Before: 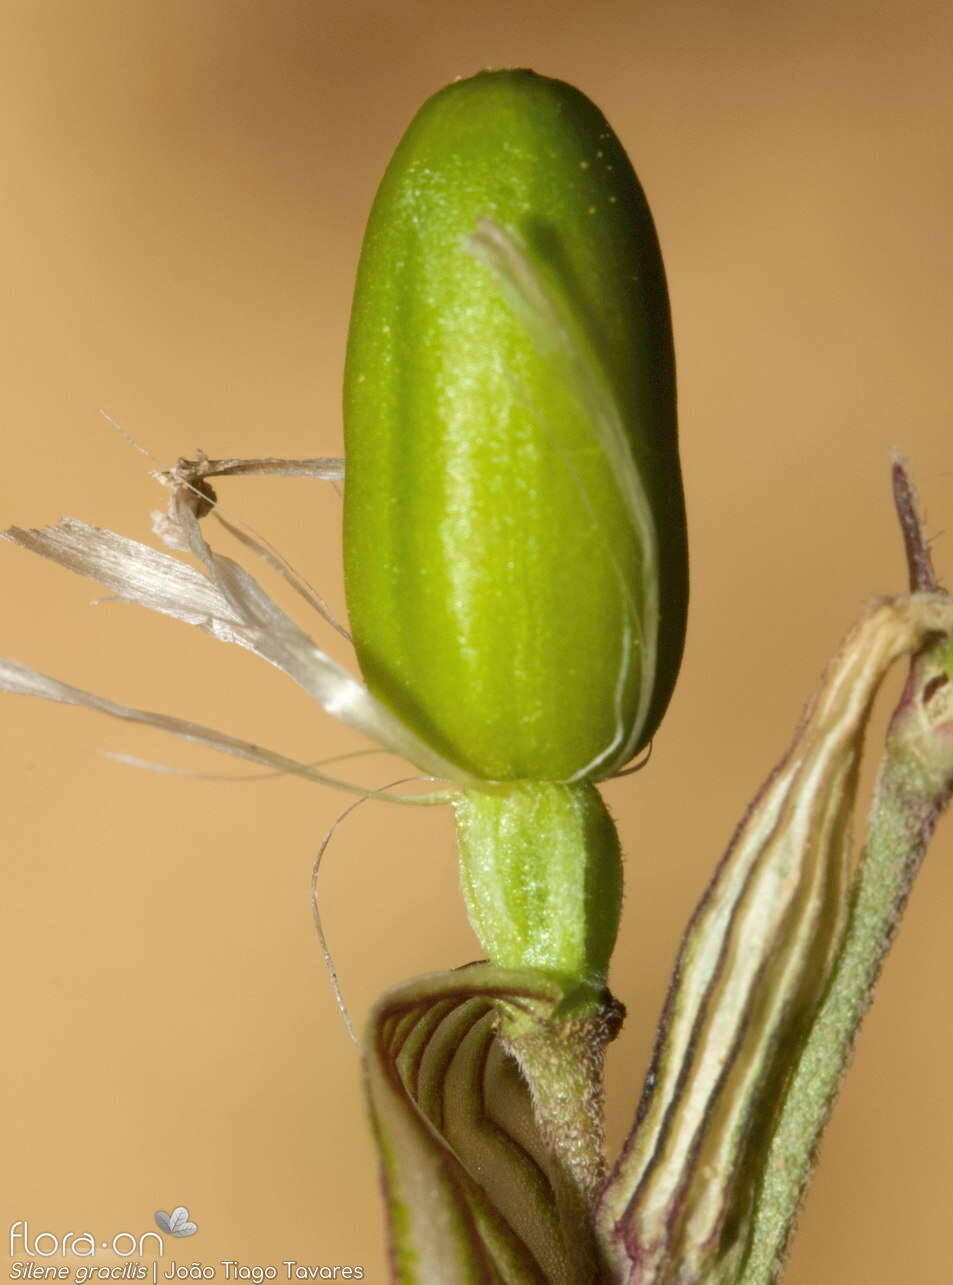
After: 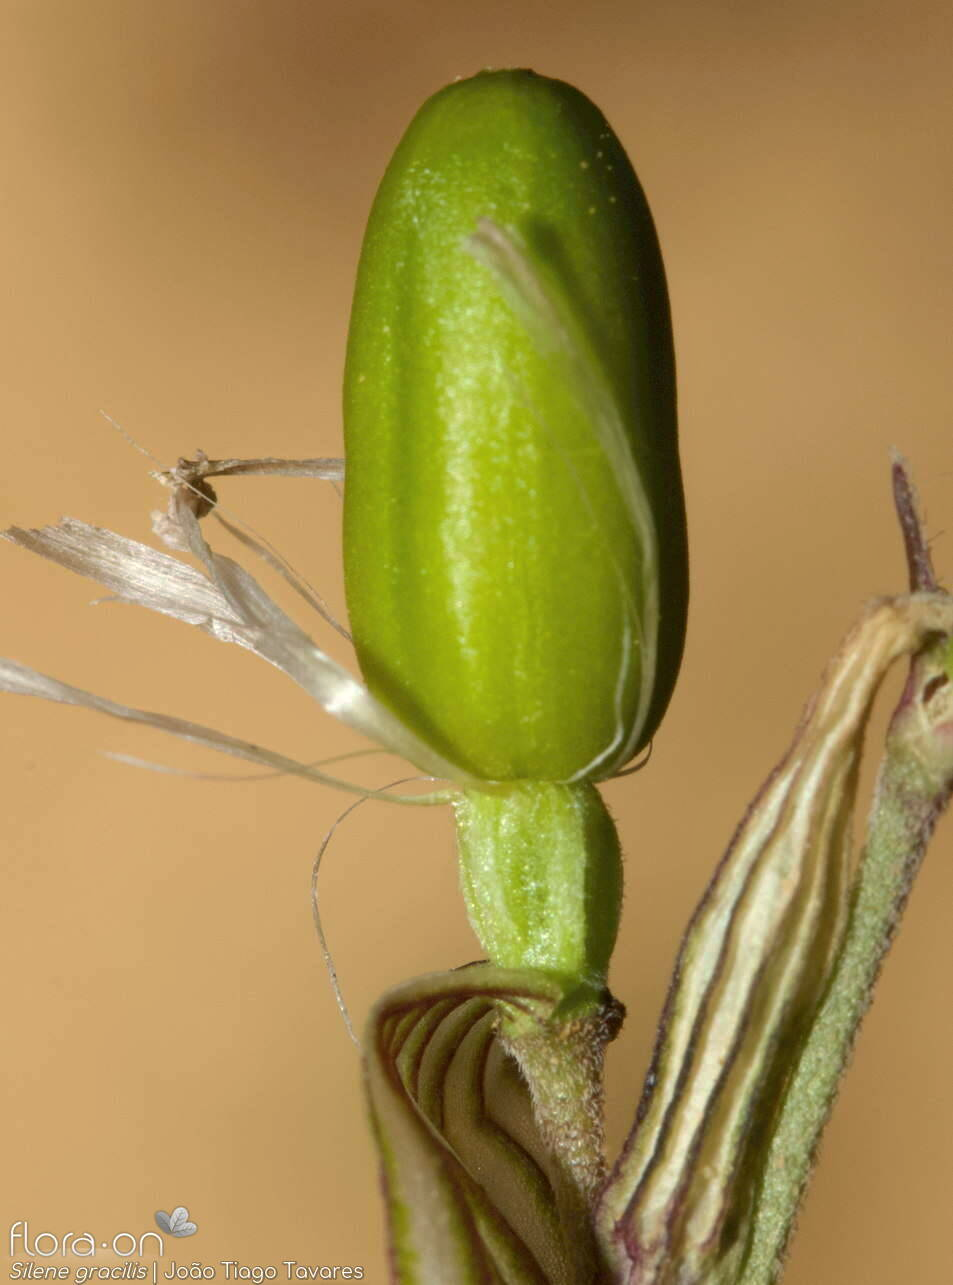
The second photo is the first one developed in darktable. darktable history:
base curve: curves: ch0 [(0, 0) (0.74, 0.67) (1, 1)], preserve colors none
tone equalizer: on, module defaults
